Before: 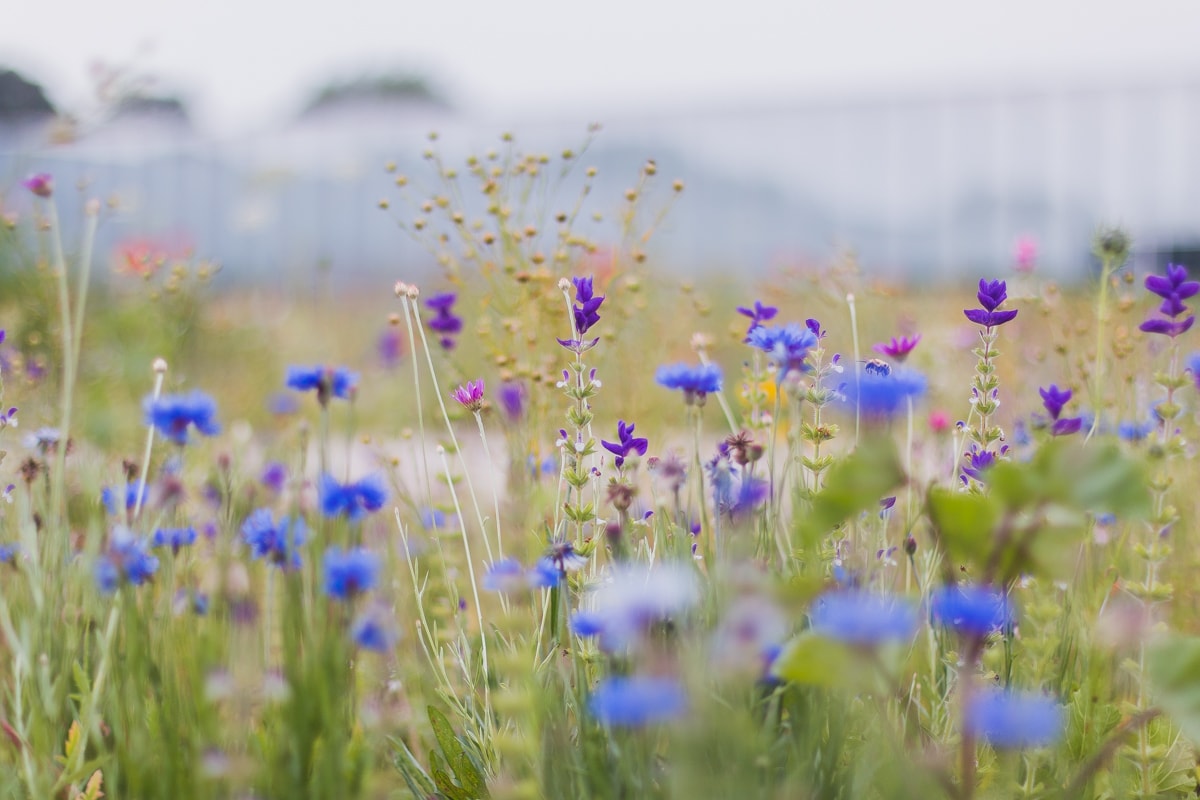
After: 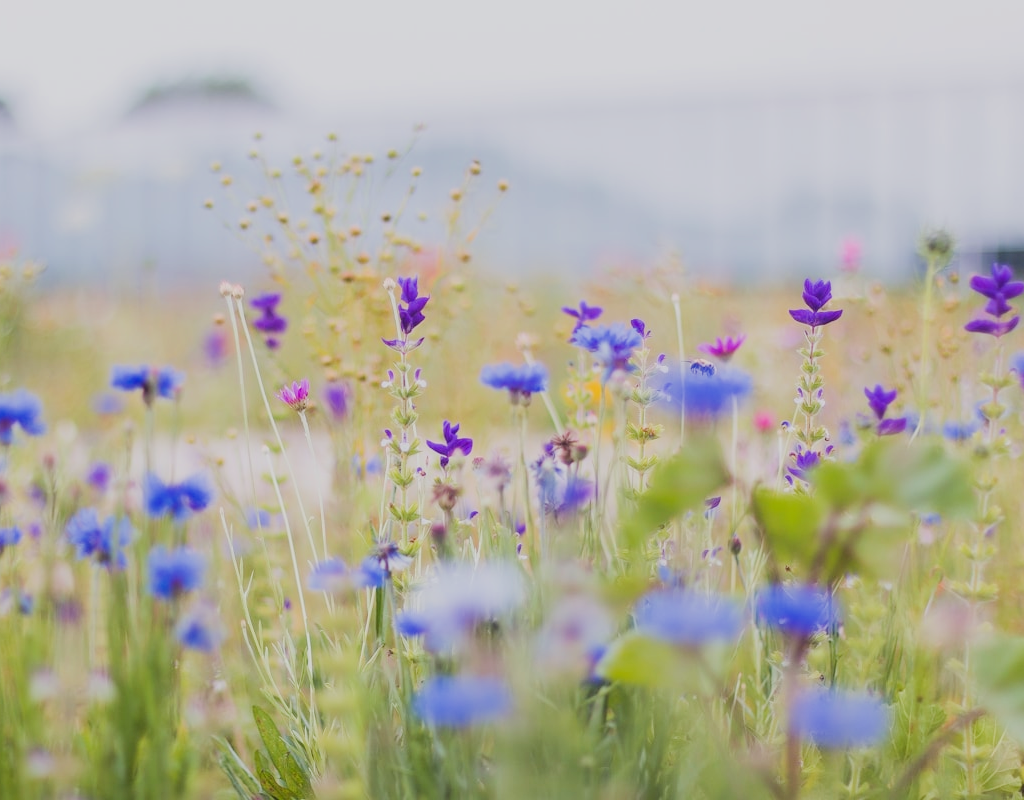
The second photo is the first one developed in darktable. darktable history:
crop and rotate: left 14.584%
filmic rgb: black relative exposure -8.54 EV, white relative exposure 5.52 EV, hardness 3.39, contrast 1.016
exposure: black level correction 0, exposure 0.5 EV, compensate exposure bias true, compensate highlight preservation false
